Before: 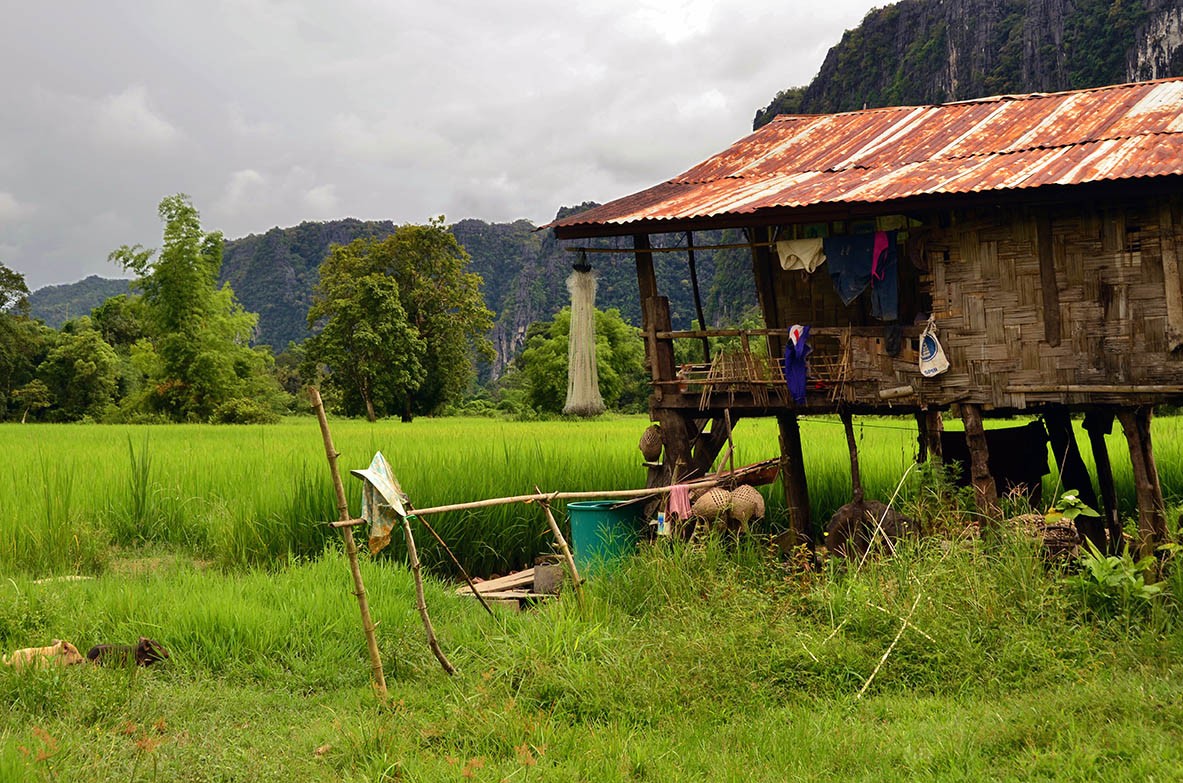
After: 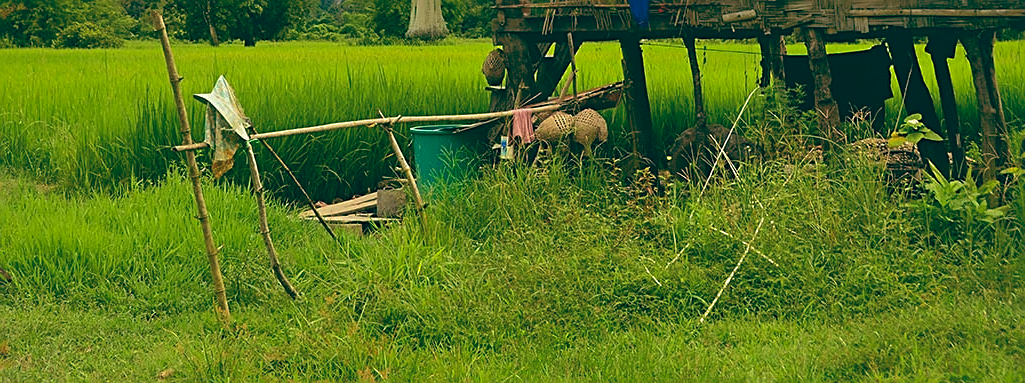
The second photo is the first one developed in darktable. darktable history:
shadows and highlights: on, module defaults
crop and rotate: left 13.306%, top 48.129%, bottom 2.928%
color balance: lift [1.005, 0.99, 1.007, 1.01], gamma [1, 1.034, 1.032, 0.966], gain [0.873, 1.055, 1.067, 0.933]
sharpen: on, module defaults
